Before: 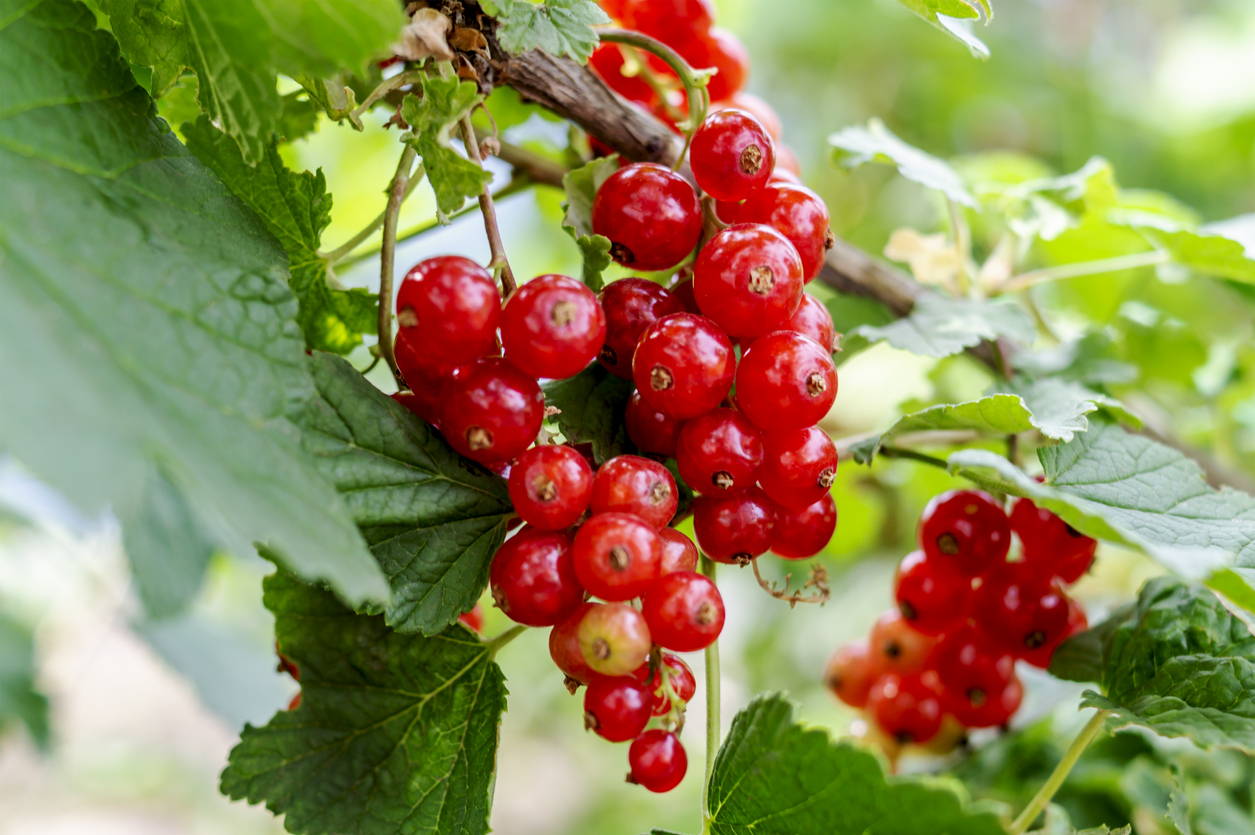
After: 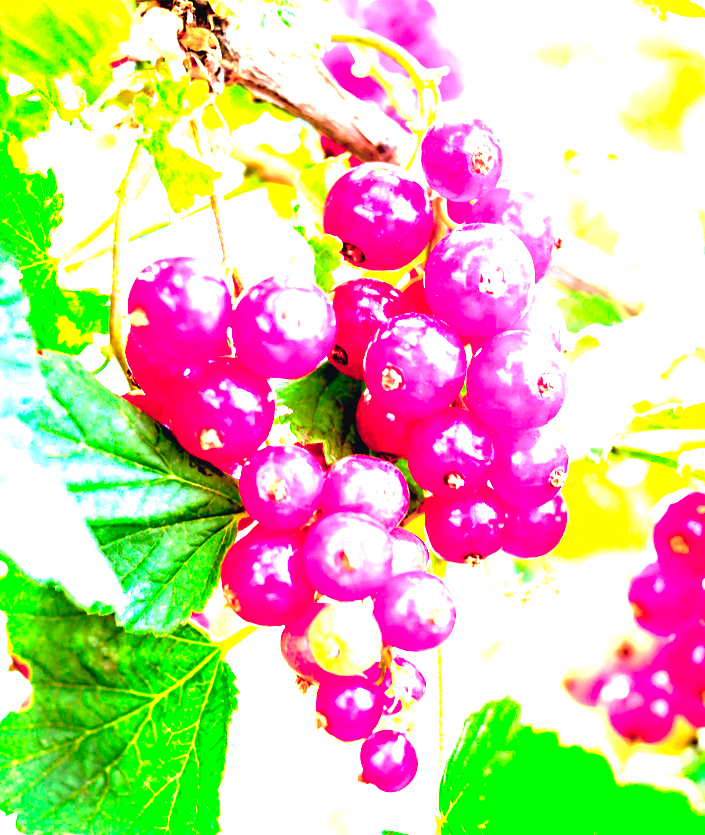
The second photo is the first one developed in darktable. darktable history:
crop: left 21.496%, right 22.254%
exposure: black level correction 0, exposure 4 EV, compensate exposure bias true, compensate highlight preservation false
color calibration: output R [0.972, 0.068, -0.094, 0], output G [-0.178, 1.216, -0.086, 0], output B [0.095, -0.136, 0.98, 0], illuminant custom, x 0.371, y 0.381, temperature 4283.16 K
